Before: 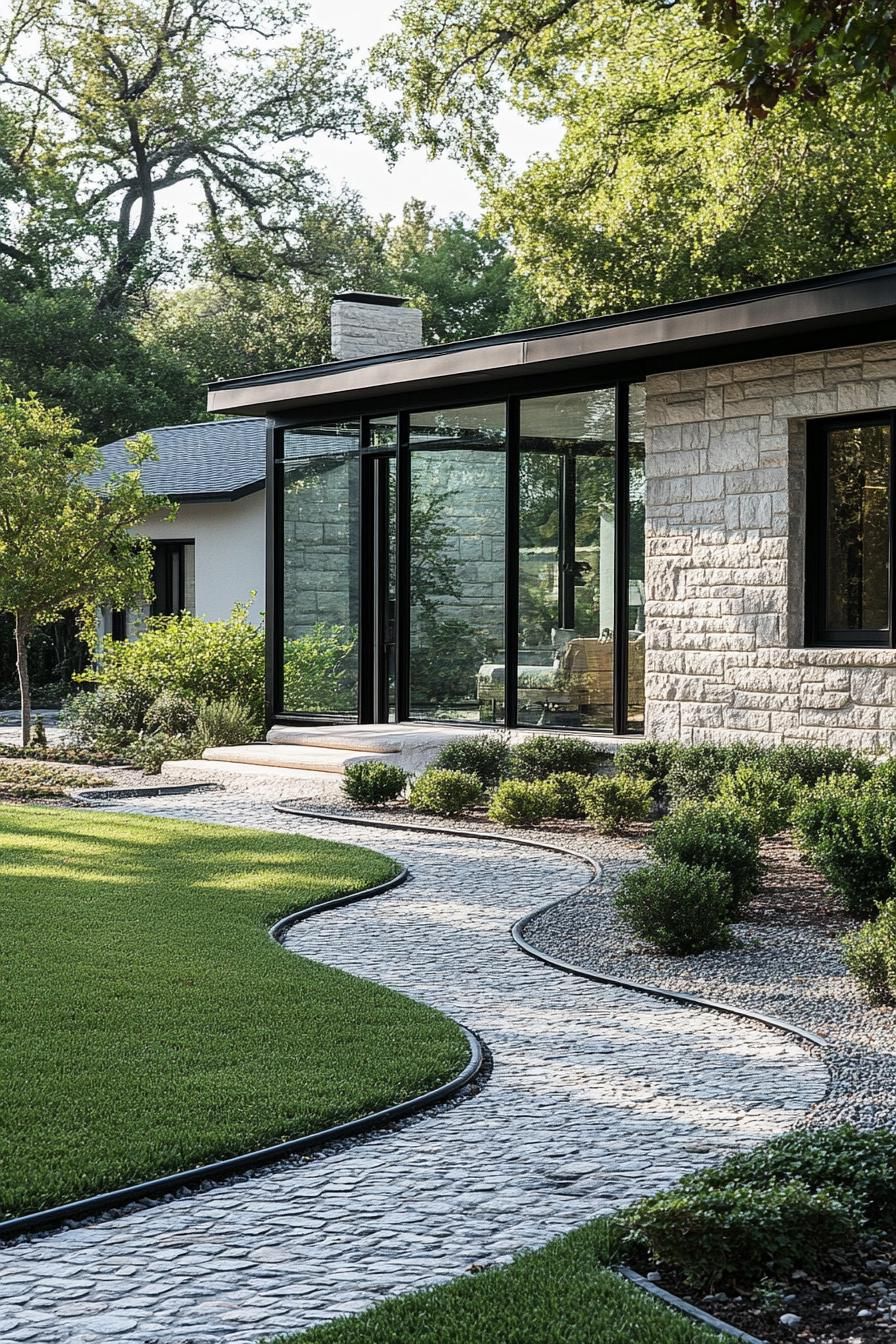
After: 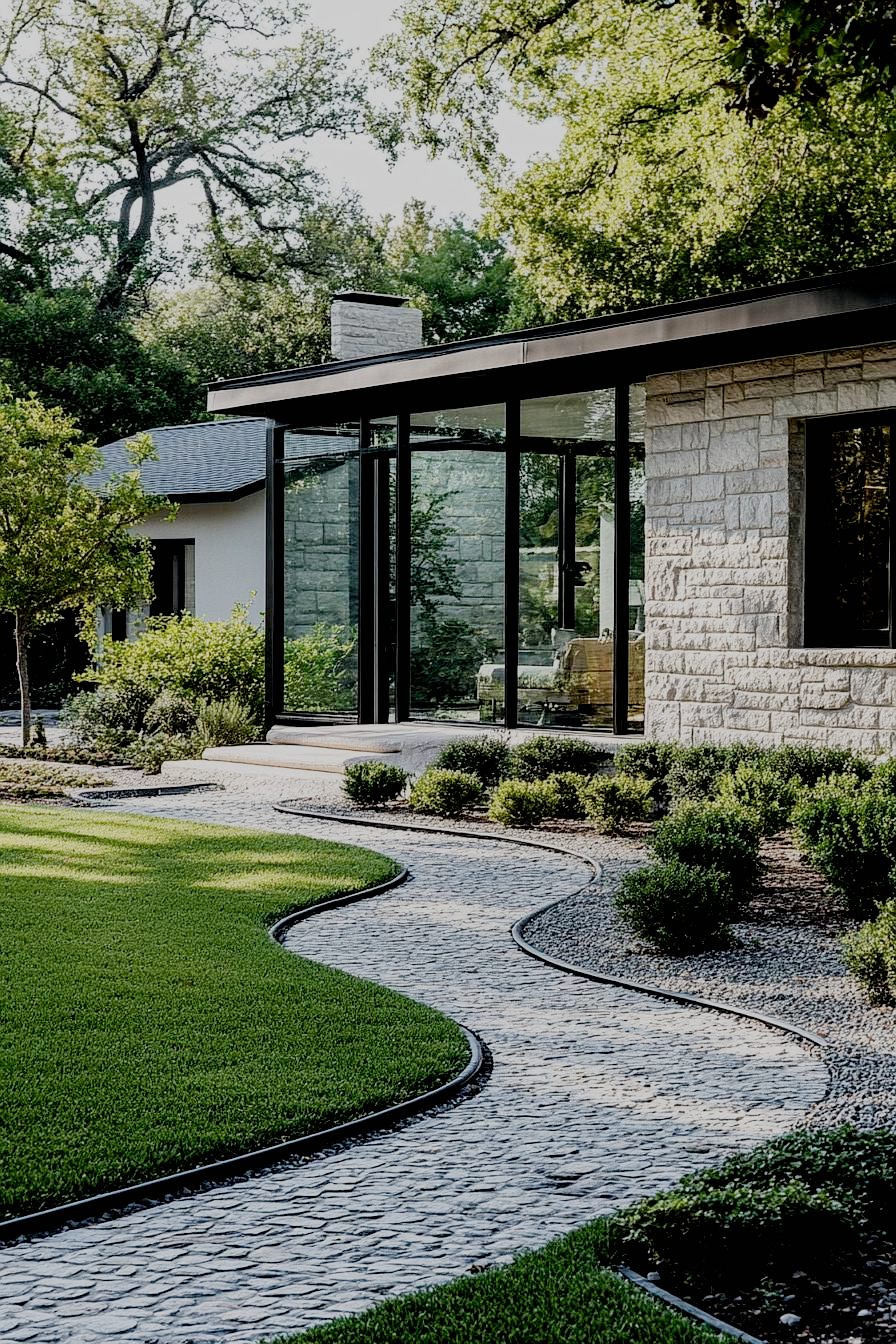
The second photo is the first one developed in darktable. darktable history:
exposure: black level correction 0.016, exposure -0.005 EV, compensate highlight preservation false
filmic rgb: black relative exposure -7.14 EV, white relative exposure 5.37 EV, threshold 5.98 EV, hardness 3.03, preserve chrominance no, color science v4 (2020), contrast in shadows soft, contrast in highlights soft, enable highlight reconstruction true
